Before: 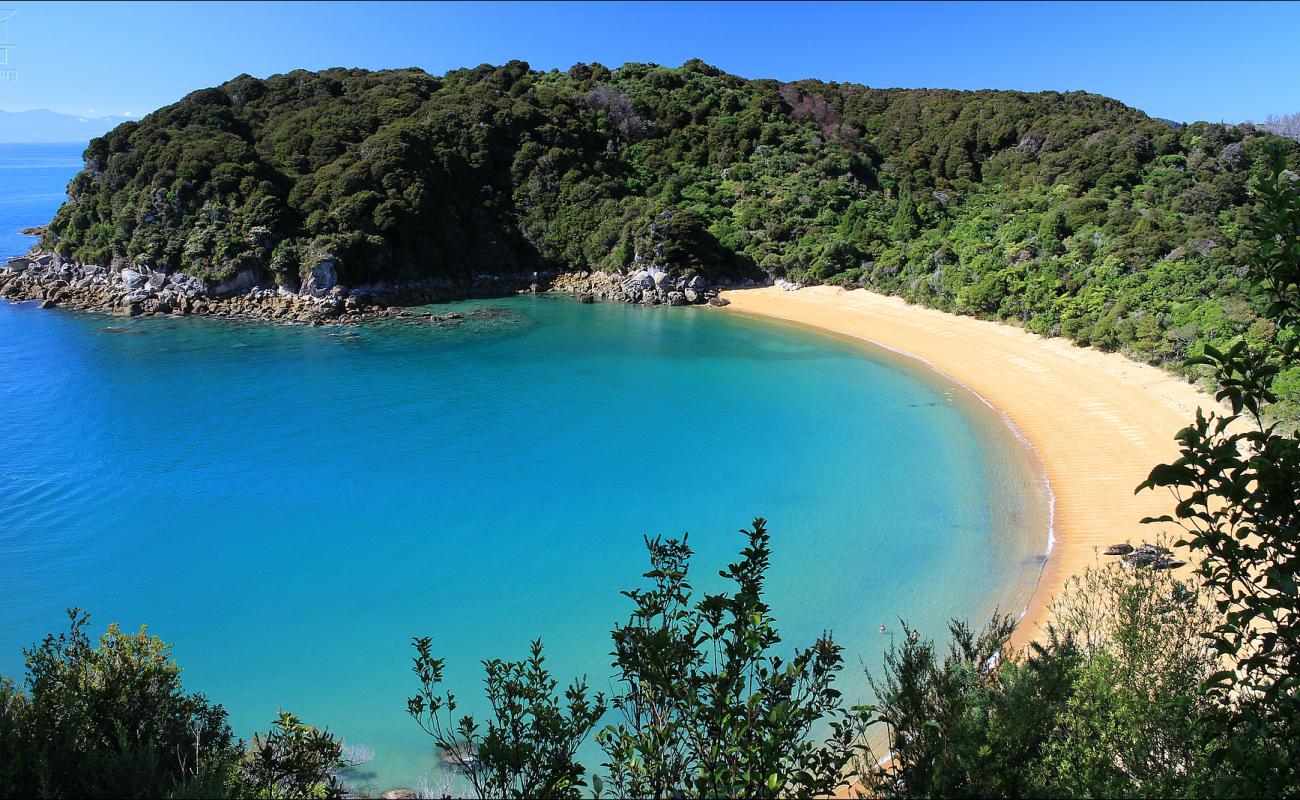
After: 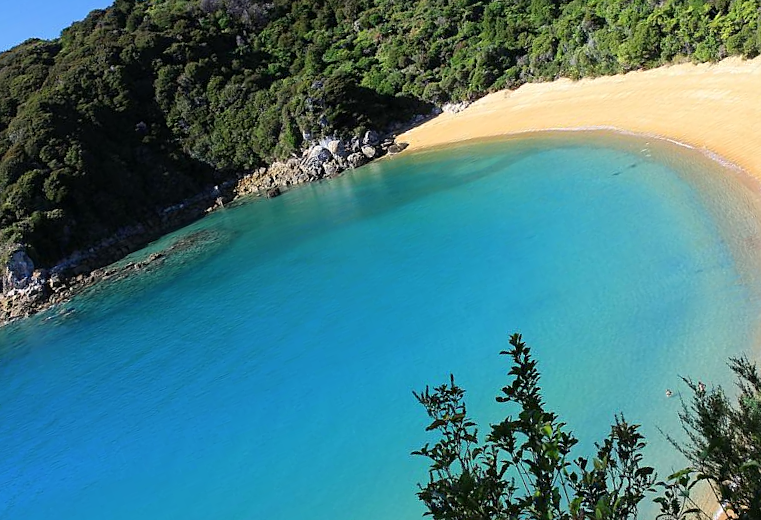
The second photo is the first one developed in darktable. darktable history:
sharpen: amount 0.208
crop and rotate: angle 21.23°, left 6.846%, right 4.096%, bottom 1.168%
color correction: highlights b* 2.91
